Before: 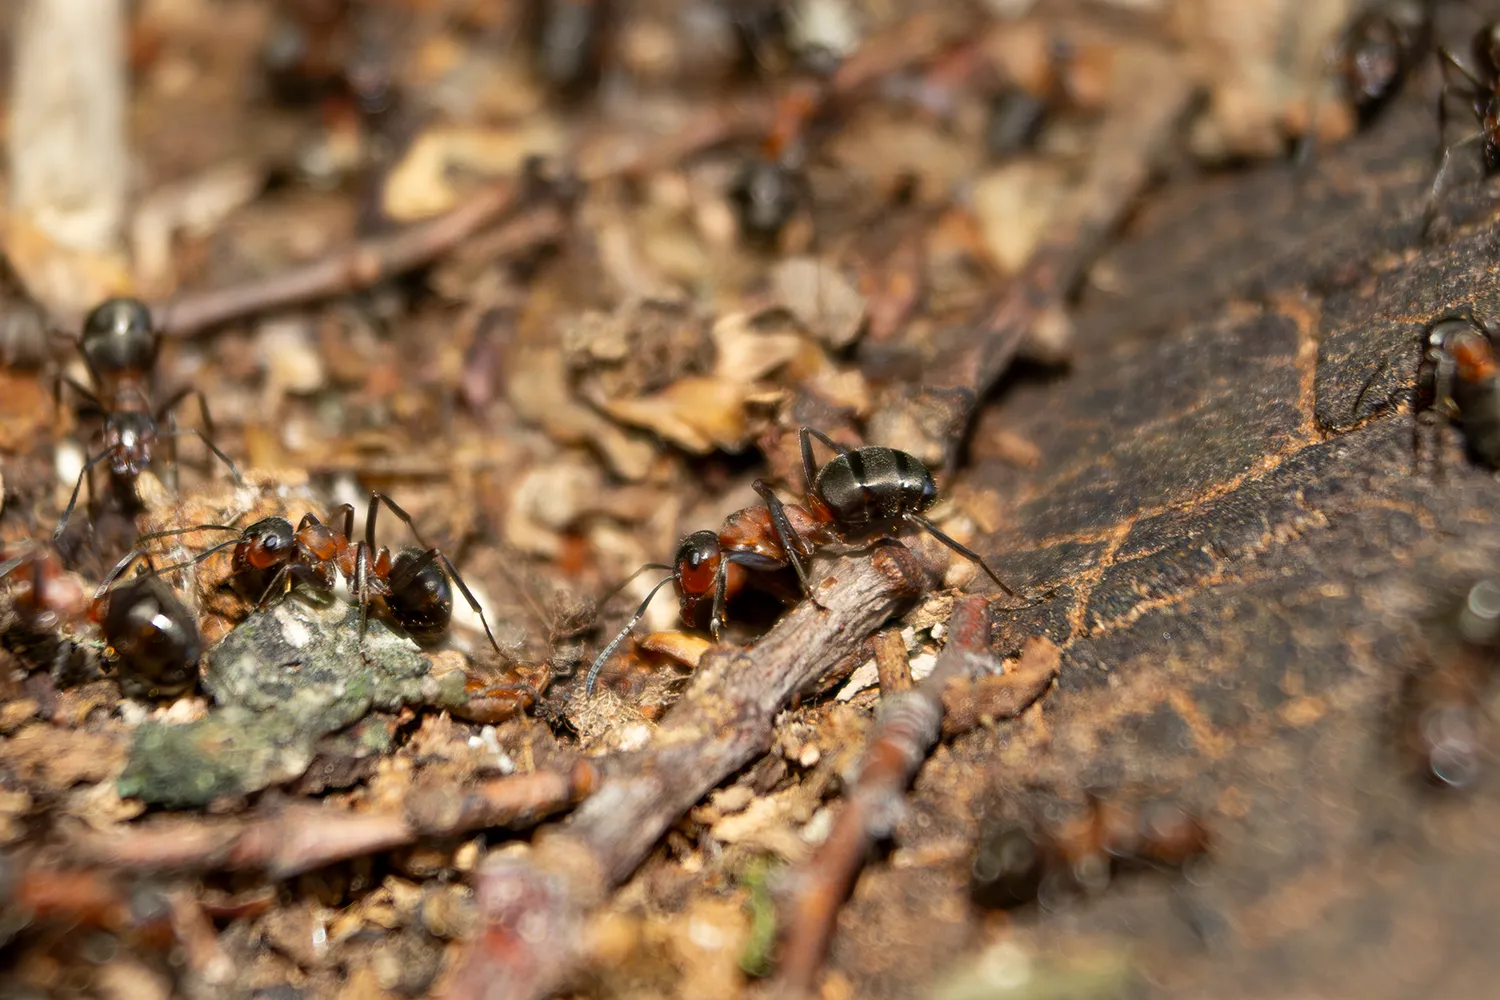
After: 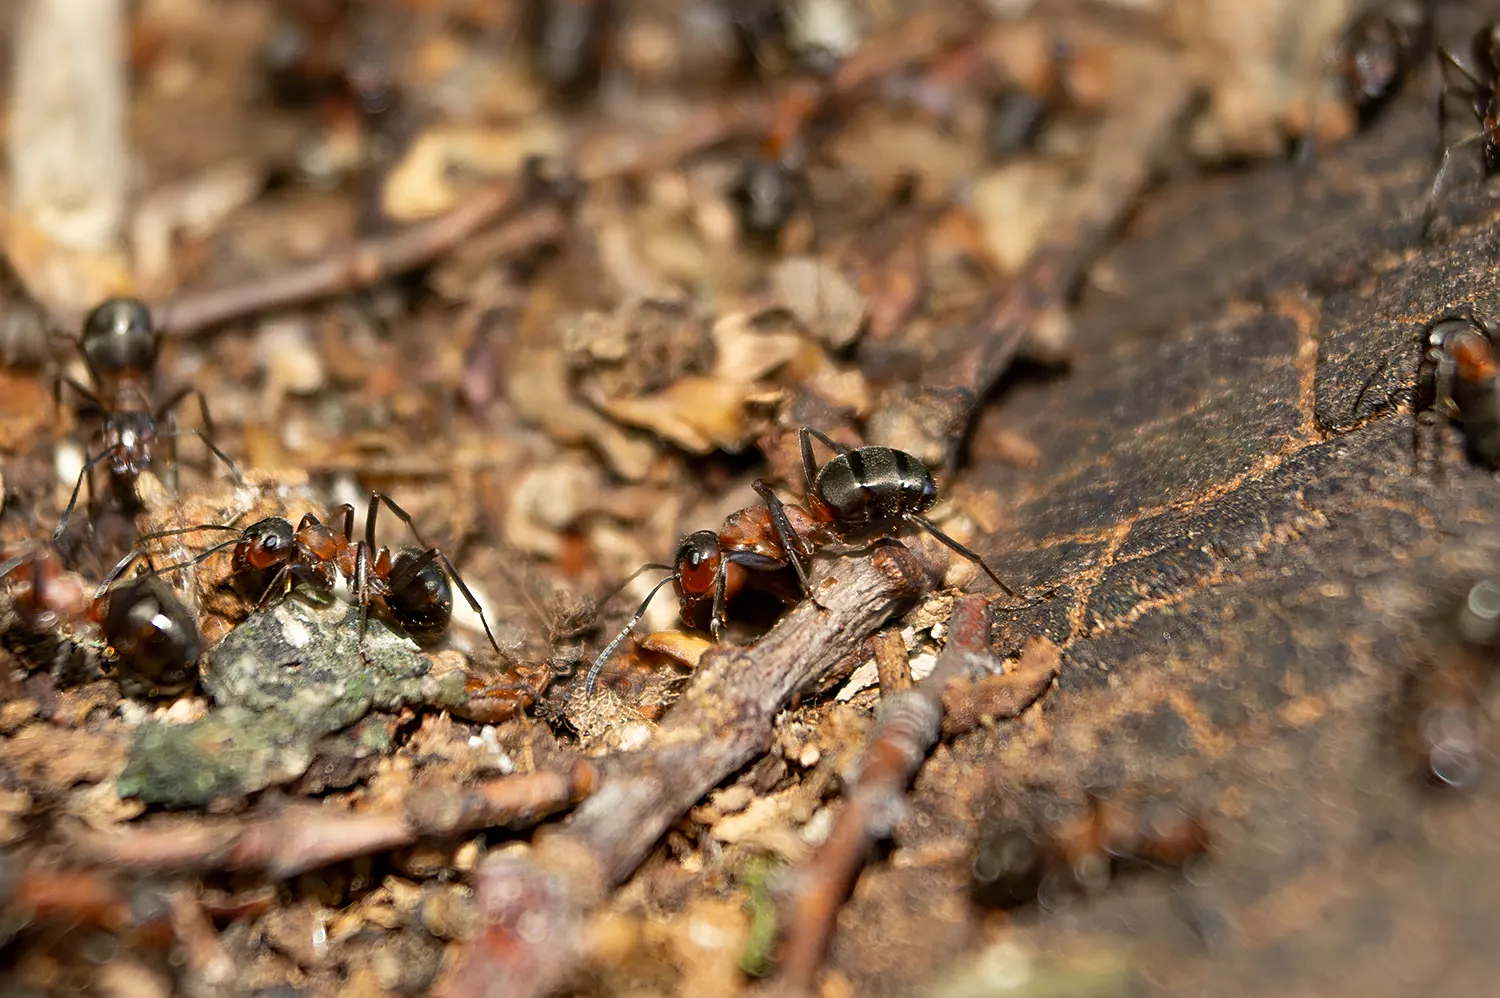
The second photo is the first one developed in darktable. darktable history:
sharpen: on, module defaults
crop: top 0.05%, bottom 0.098%
